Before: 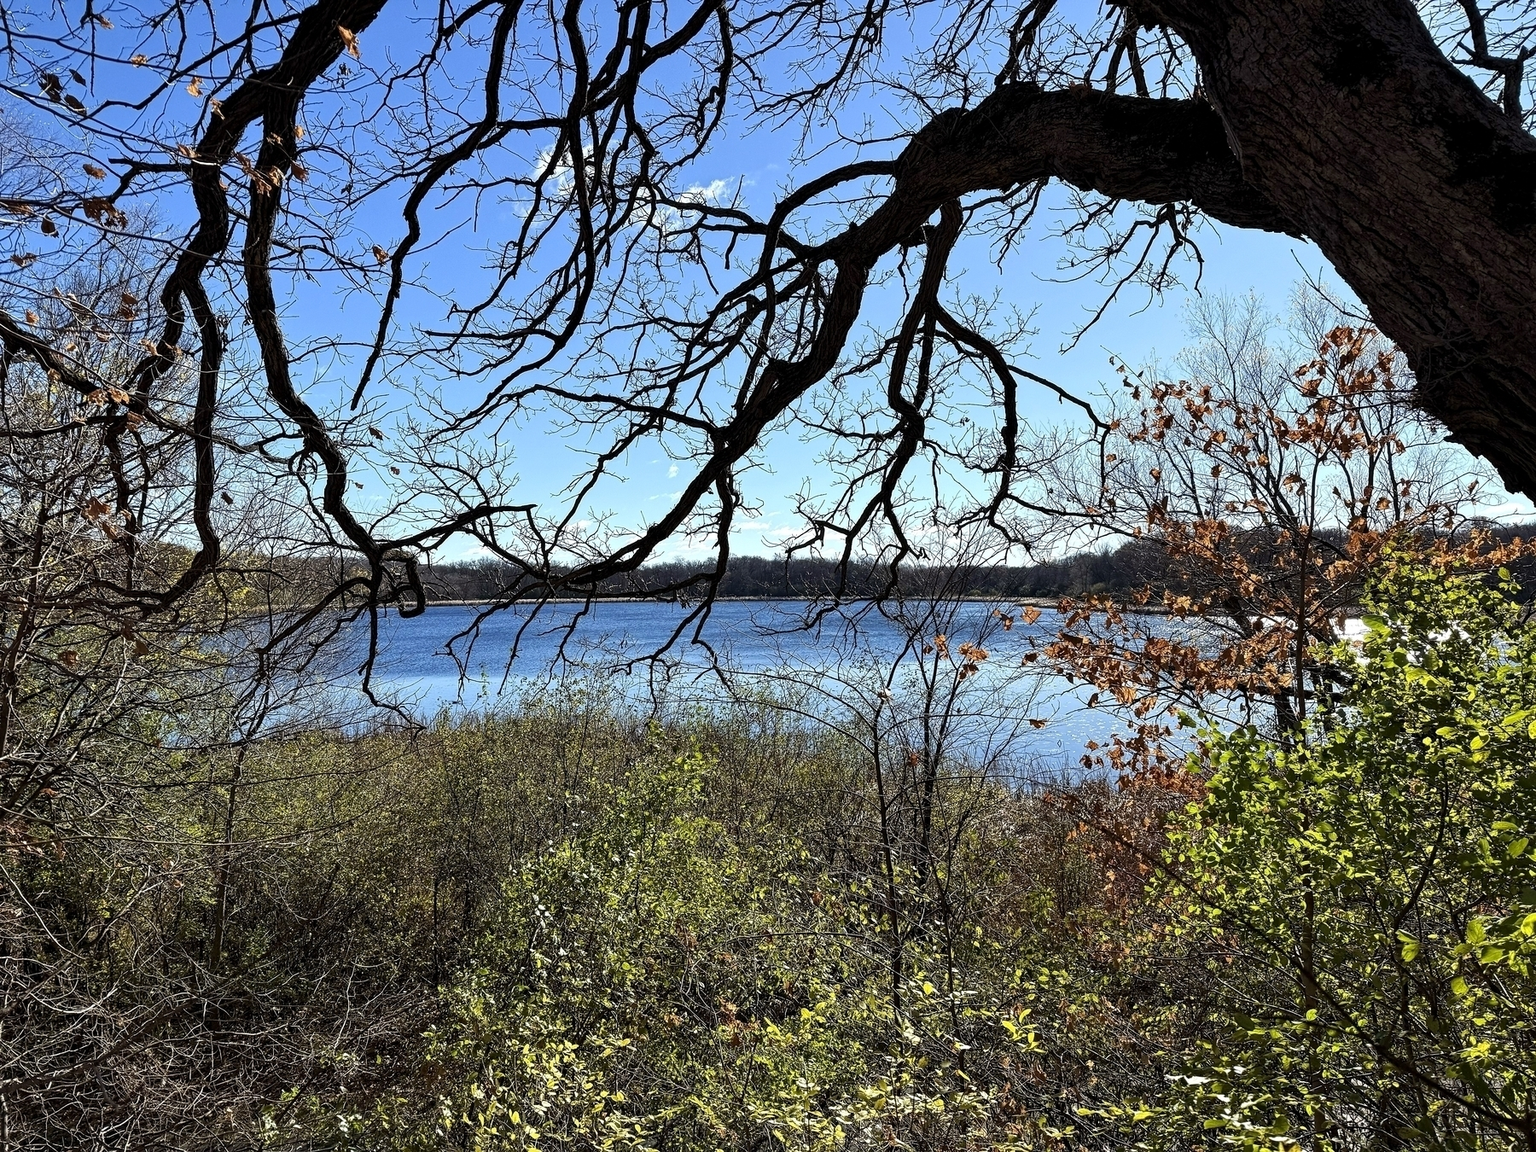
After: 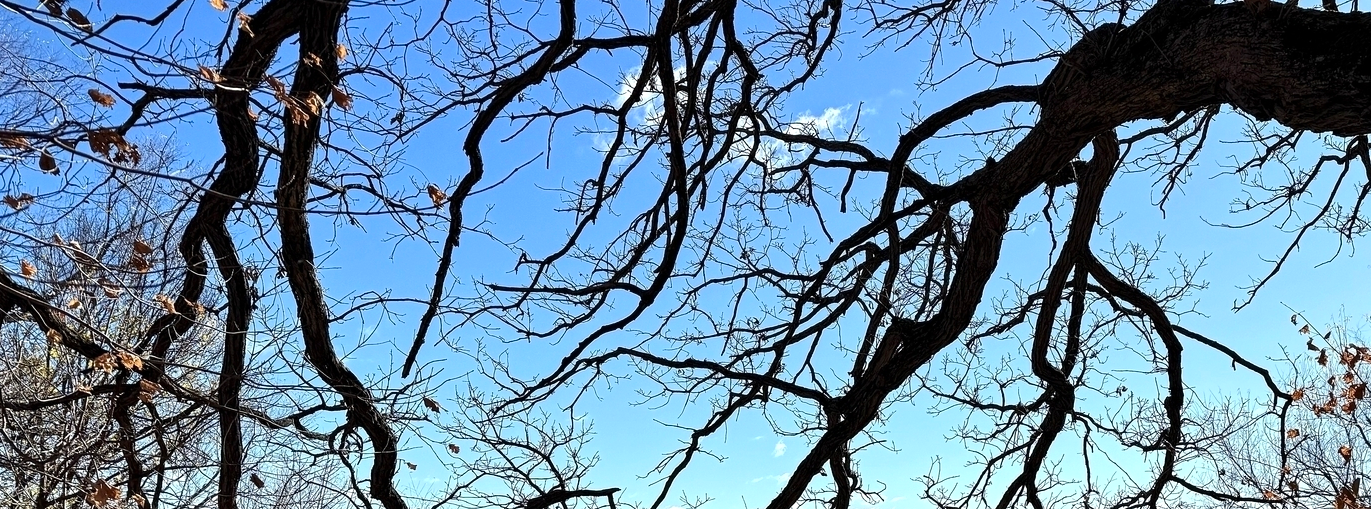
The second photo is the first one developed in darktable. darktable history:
exposure: exposure 0.128 EV, compensate highlight preservation false
crop: left 0.507%, top 7.642%, right 23.295%, bottom 54.624%
